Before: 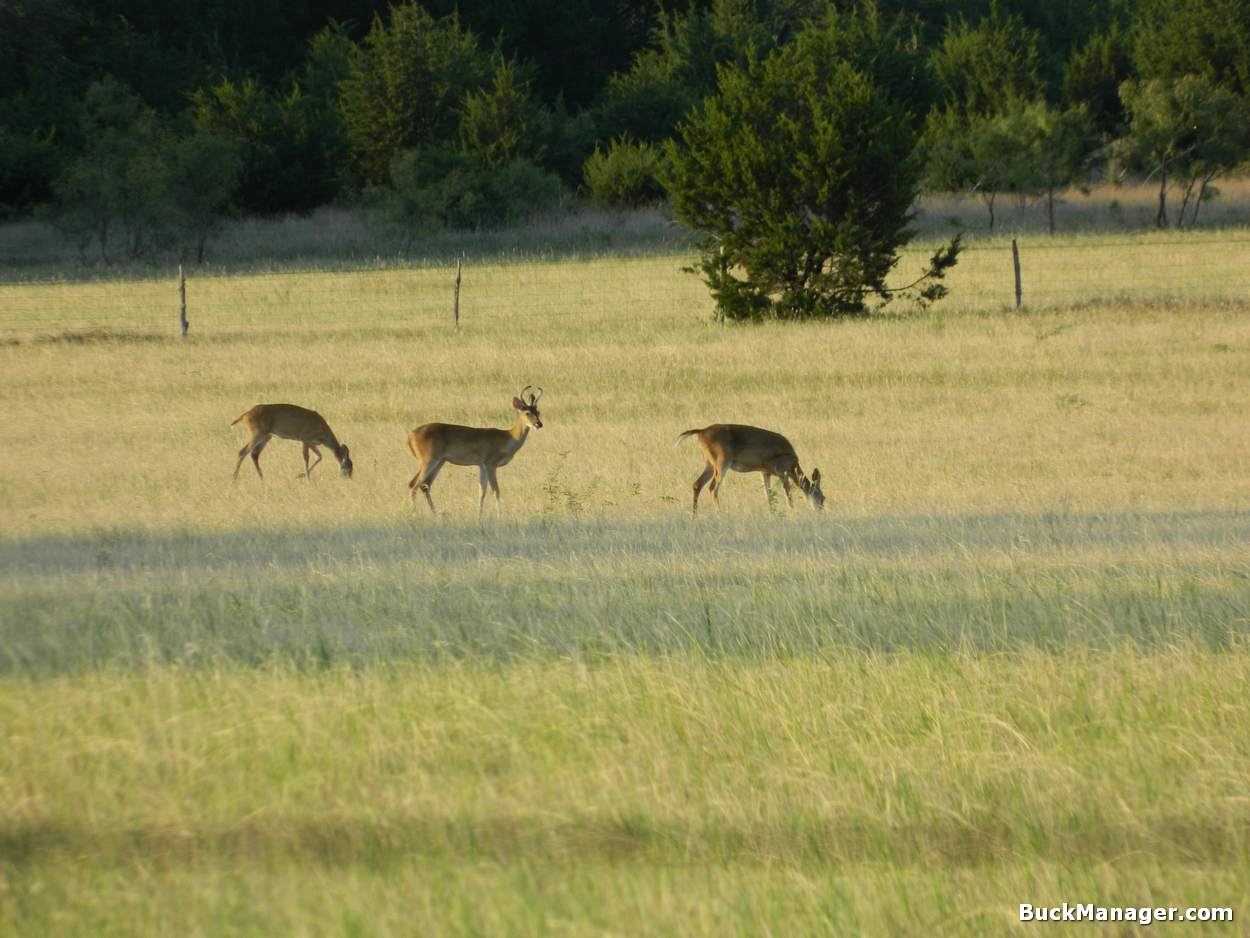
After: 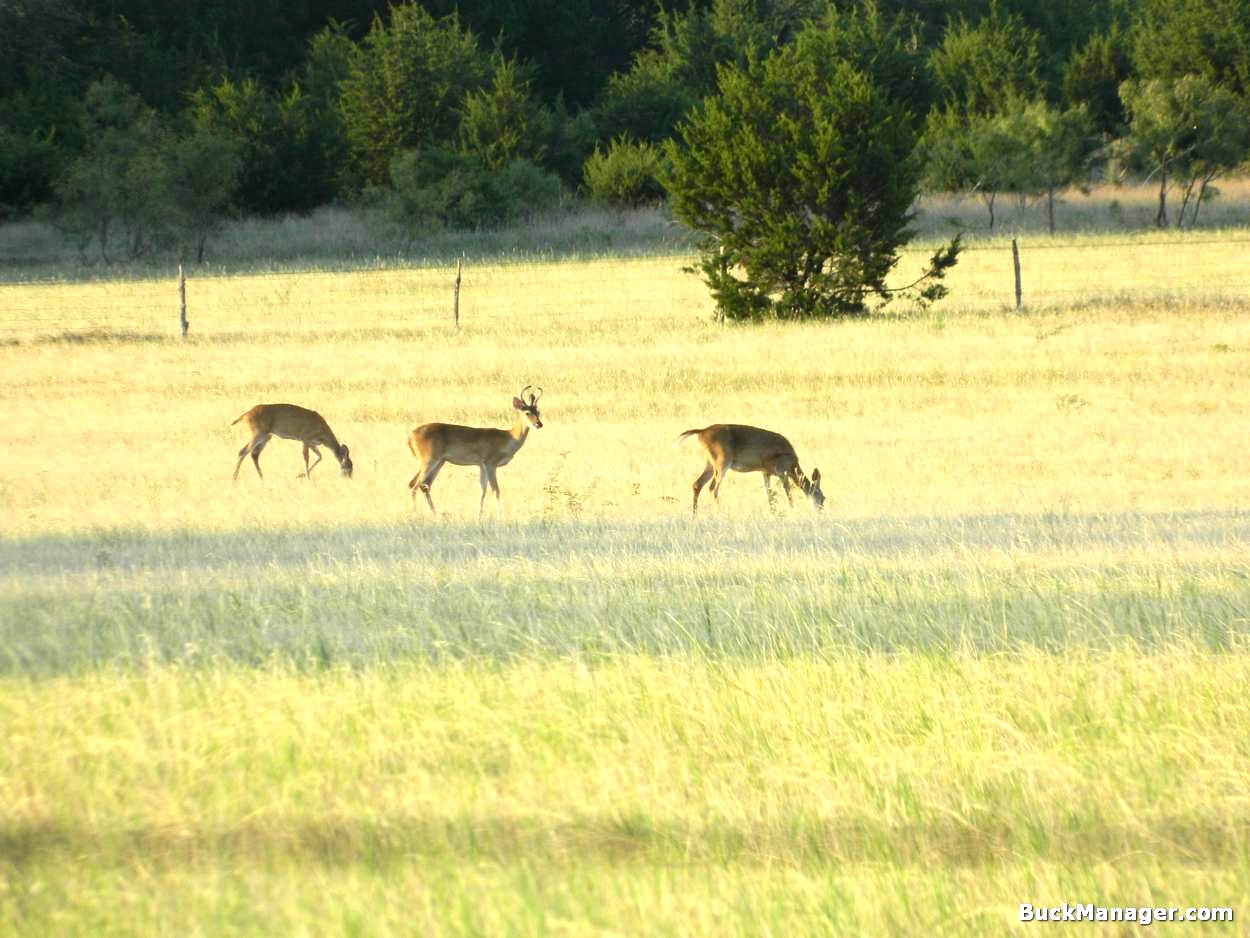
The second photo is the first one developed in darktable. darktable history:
exposure: black level correction 0.001, exposure 1.131 EV, compensate exposure bias true, compensate highlight preservation false
